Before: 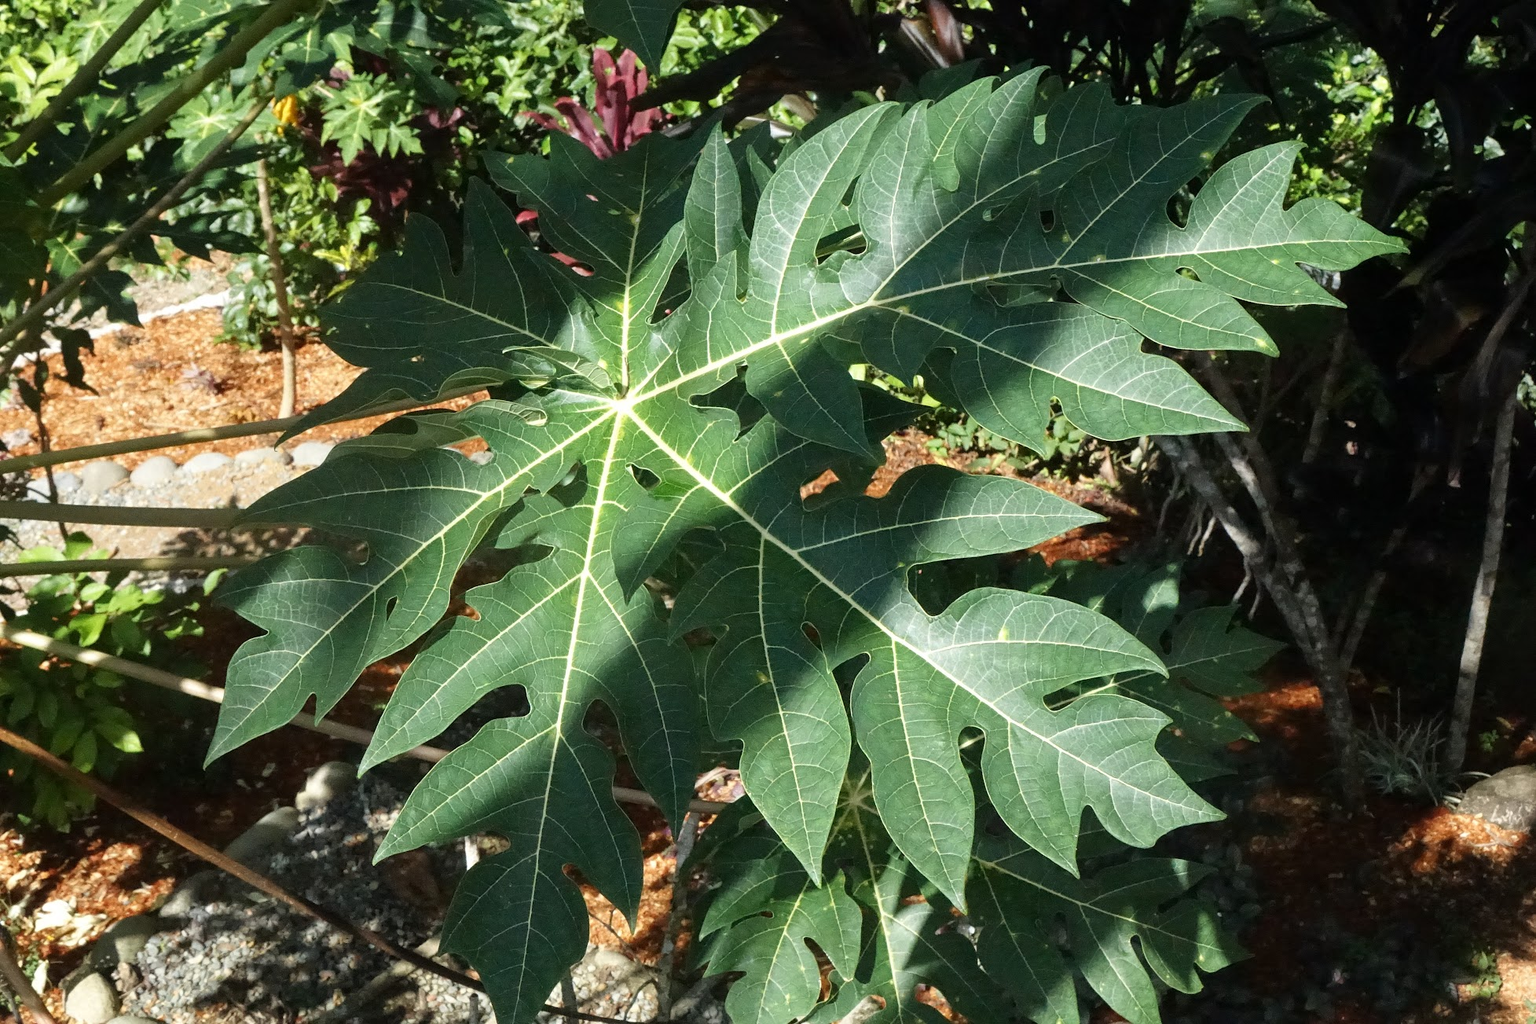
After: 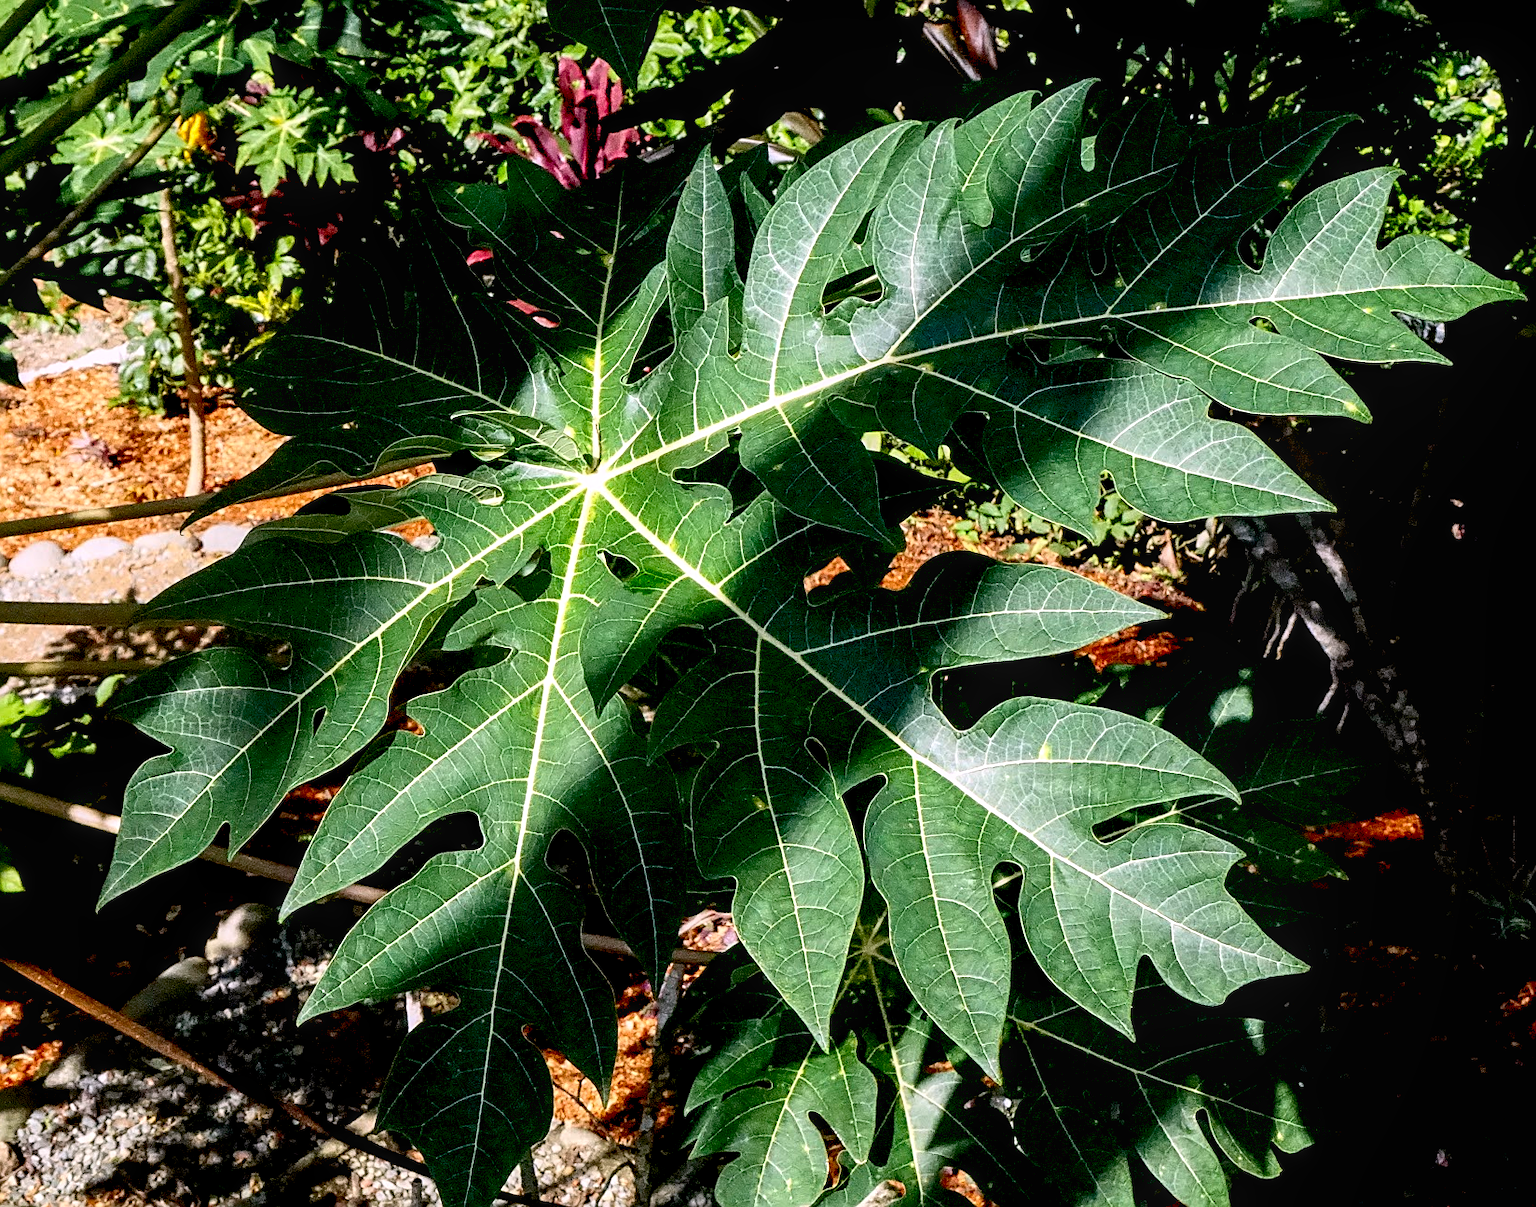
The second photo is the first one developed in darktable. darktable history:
crop: left 8.026%, right 7.374%
exposure: black level correction 0.029, exposure -0.073 EV, compensate highlight preservation false
sharpen: on, module defaults
contrast brightness saturation: contrast 0.18, saturation 0.3
white balance: red 1.05, blue 1.072
local contrast: detail 130%
